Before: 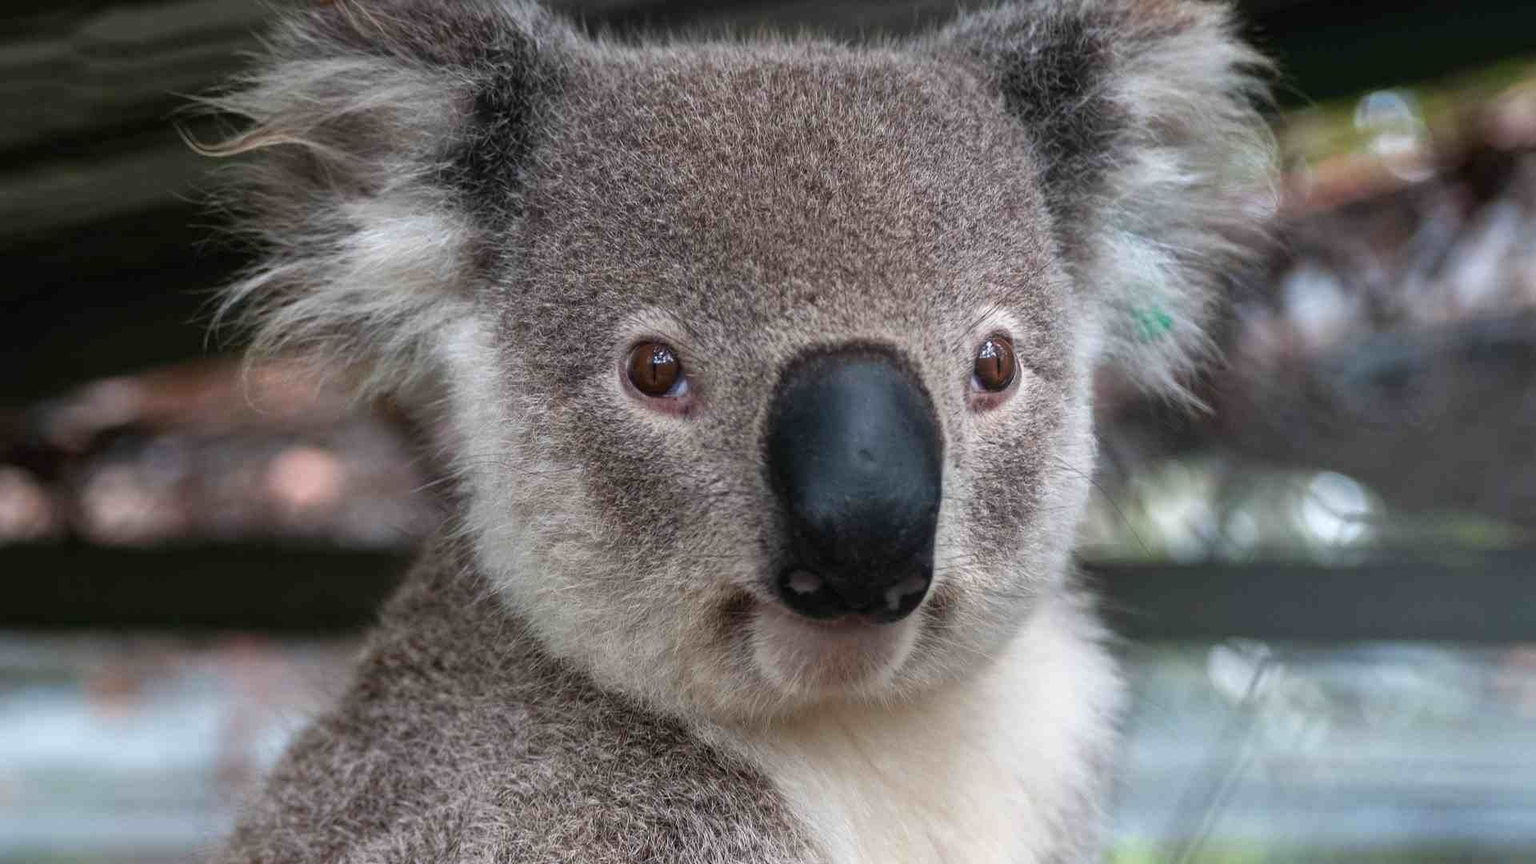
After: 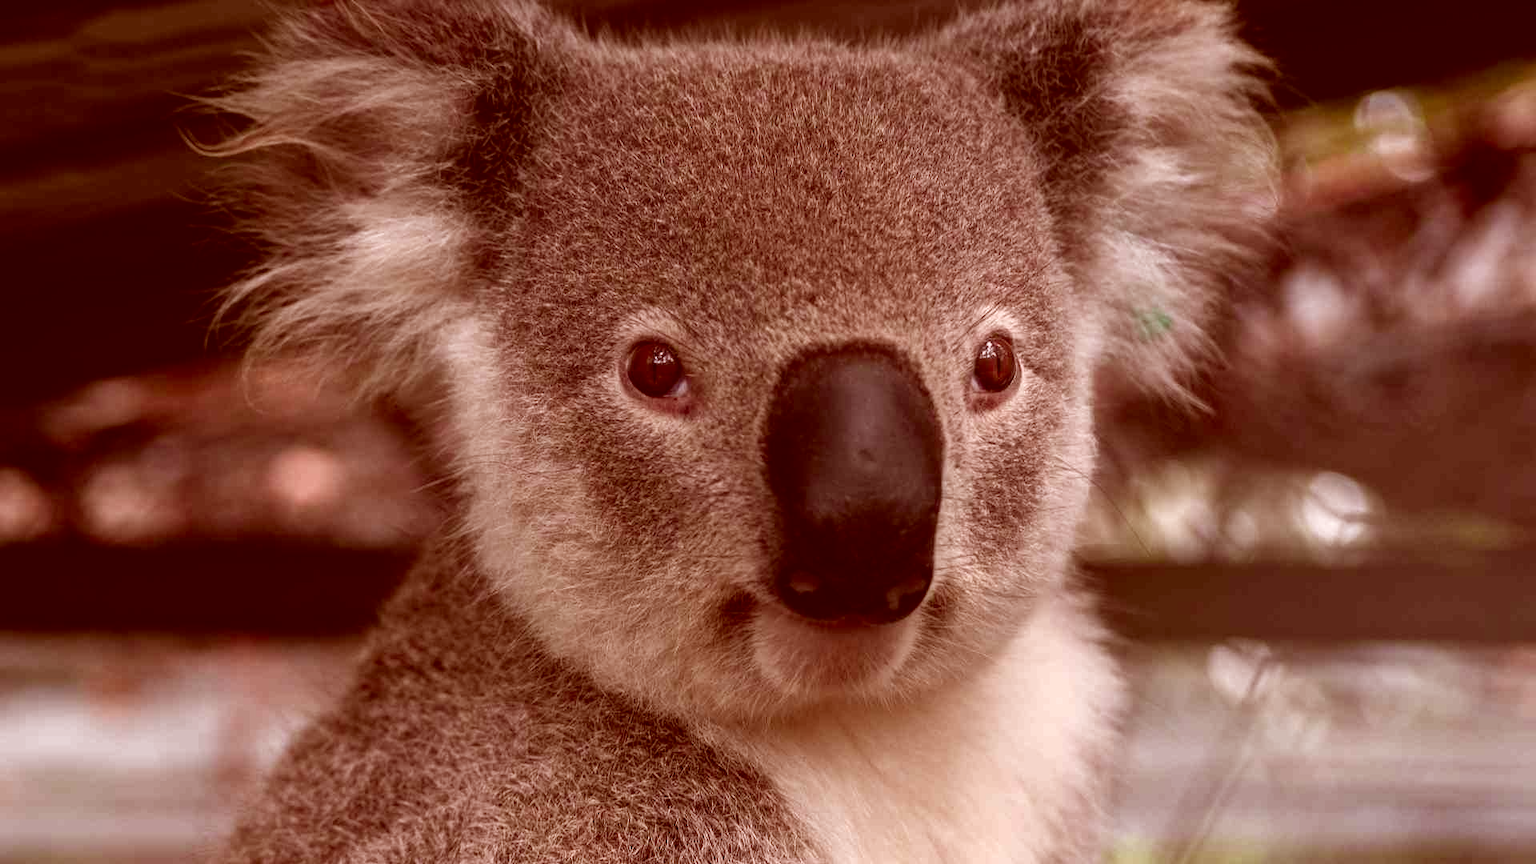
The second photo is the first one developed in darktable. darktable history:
contrast brightness saturation: brightness -0.087
color correction: highlights a* 9.2, highlights b* 8.85, shadows a* 39.92, shadows b* 39.34, saturation 0.798
